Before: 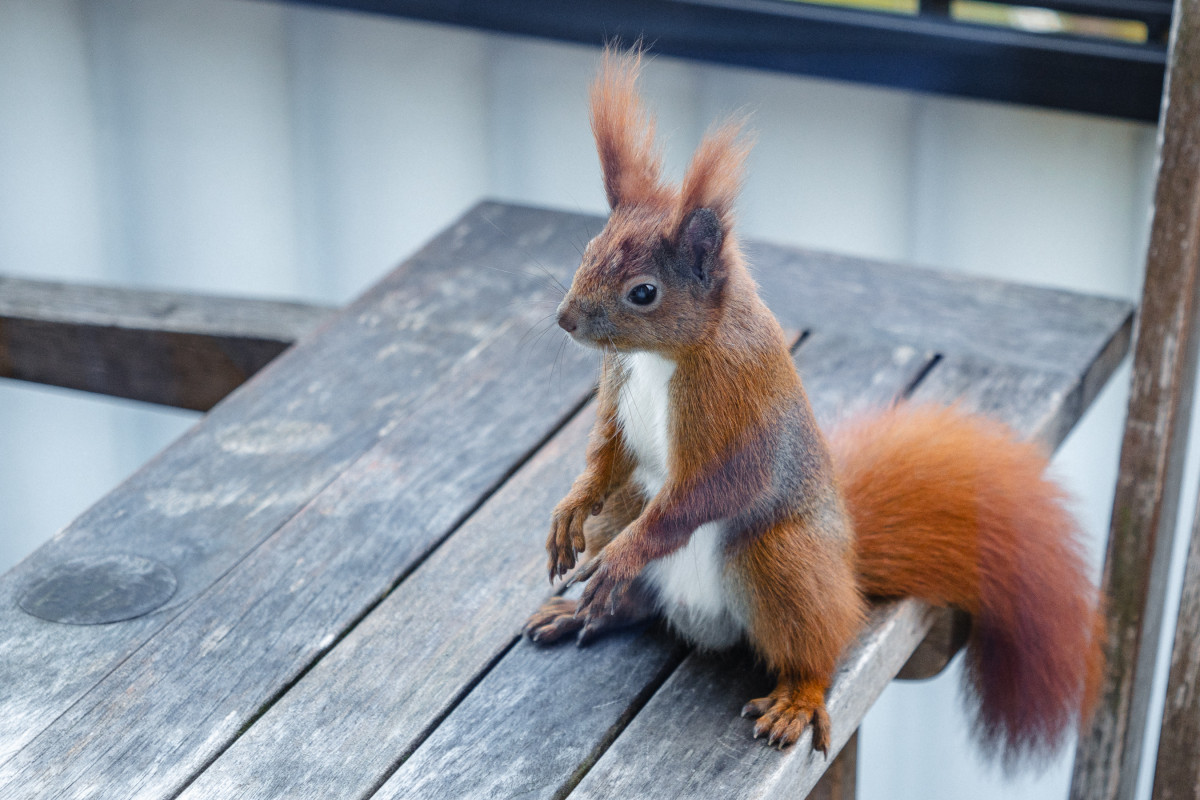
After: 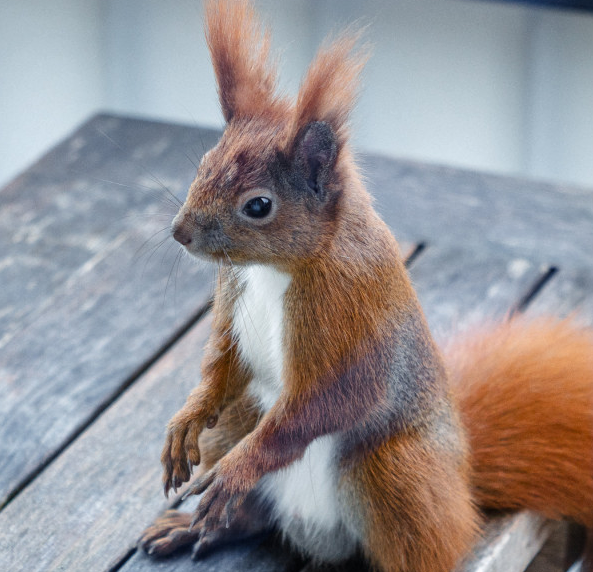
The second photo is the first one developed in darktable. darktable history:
local contrast: mode bilateral grid, contrast 20, coarseness 50, detail 119%, midtone range 0.2
crop: left 32.098%, top 10.953%, right 18.466%, bottom 17.452%
